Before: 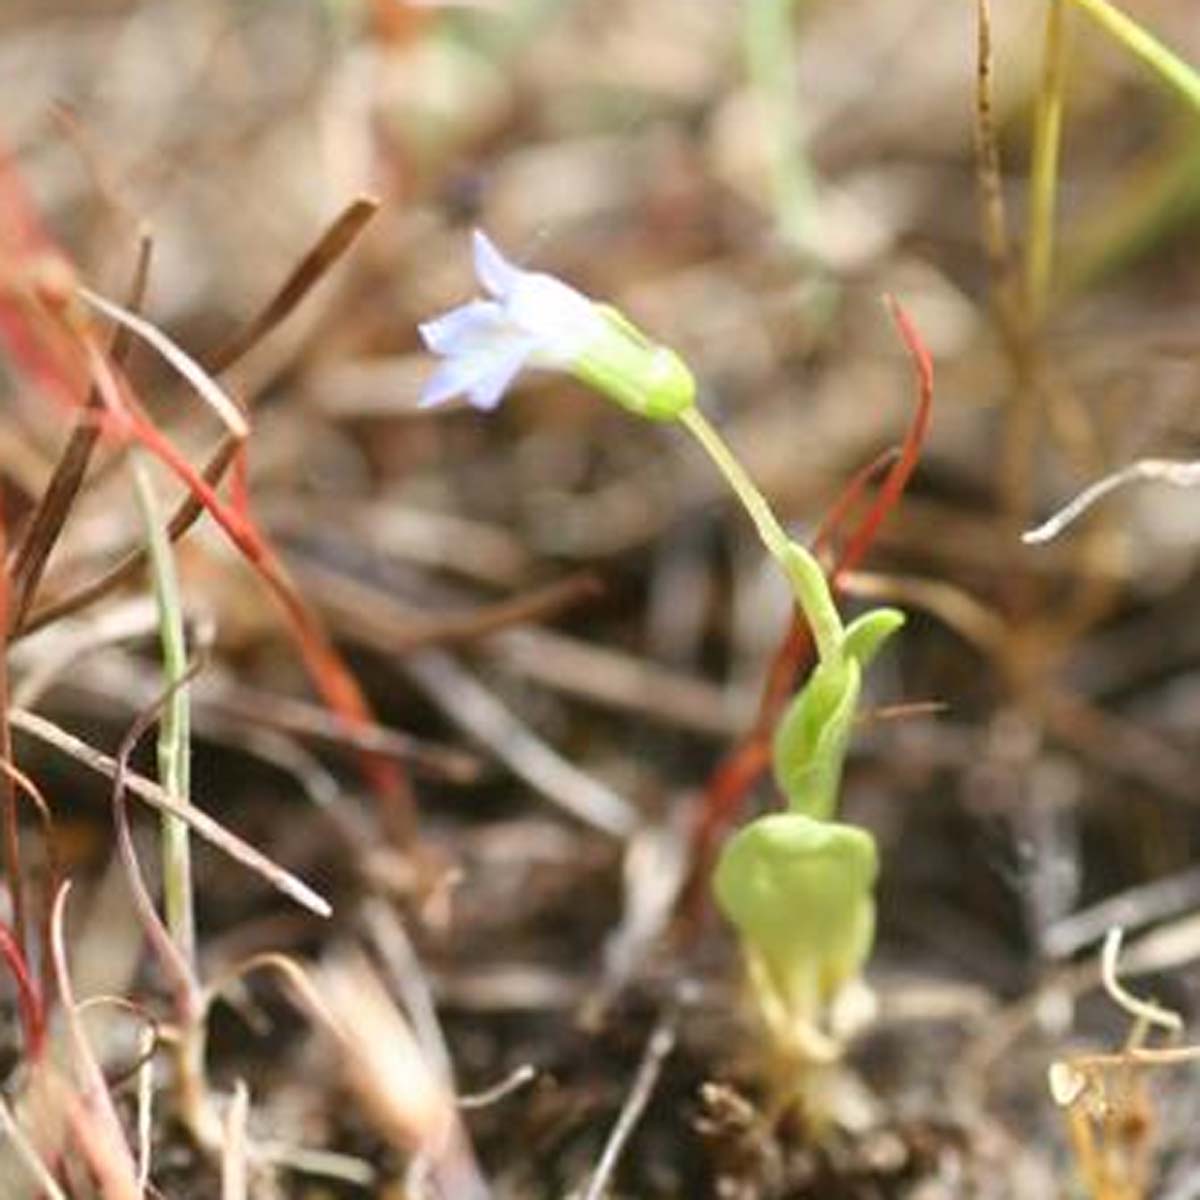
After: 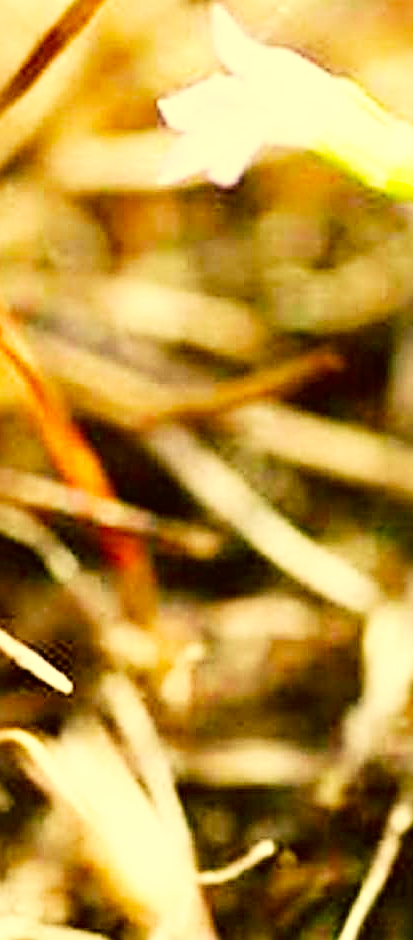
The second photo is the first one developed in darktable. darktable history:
sharpen: radius 2.786
haze removal: compatibility mode true, adaptive false
crop and rotate: left 21.682%, top 18.668%, right 43.852%, bottom 2.979%
base curve: curves: ch0 [(0, 0) (0.007, 0.004) (0.027, 0.03) (0.046, 0.07) (0.207, 0.54) (0.442, 0.872) (0.673, 0.972) (1, 1)], preserve colors none
exposure: black level correction 0.007, exposure 0.156 EV, compensate highlight preservation false
velvia: on, module defaults
color correction: highlights a* 0.156, highlights b* 29.54, shadows a* -0.296, shadows b* 21.39
